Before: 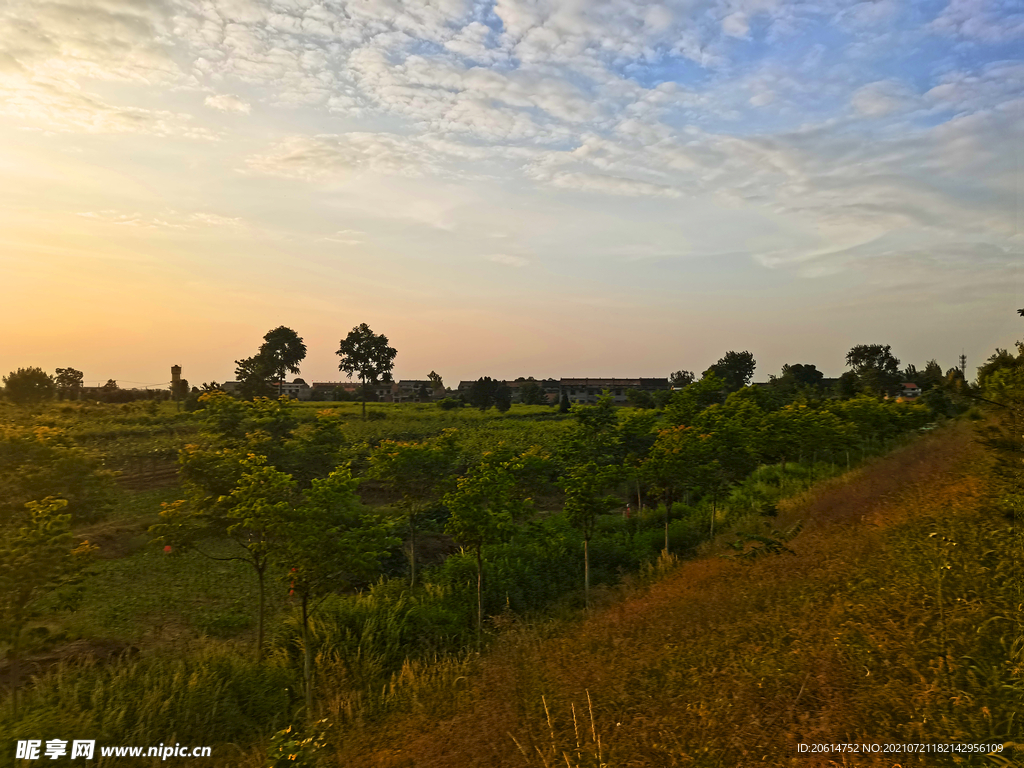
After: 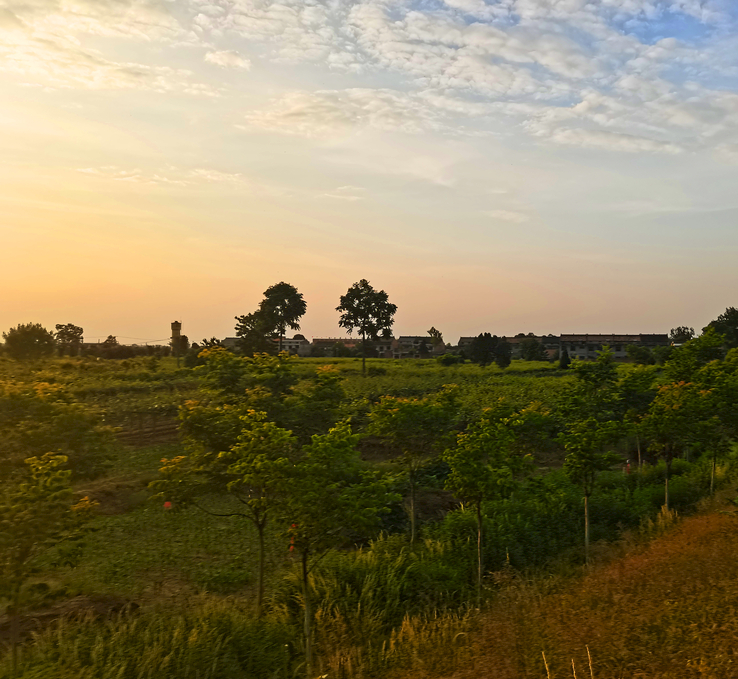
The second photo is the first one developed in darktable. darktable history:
crop: top 5.768%, right 27.854%, bottom 5.739%
